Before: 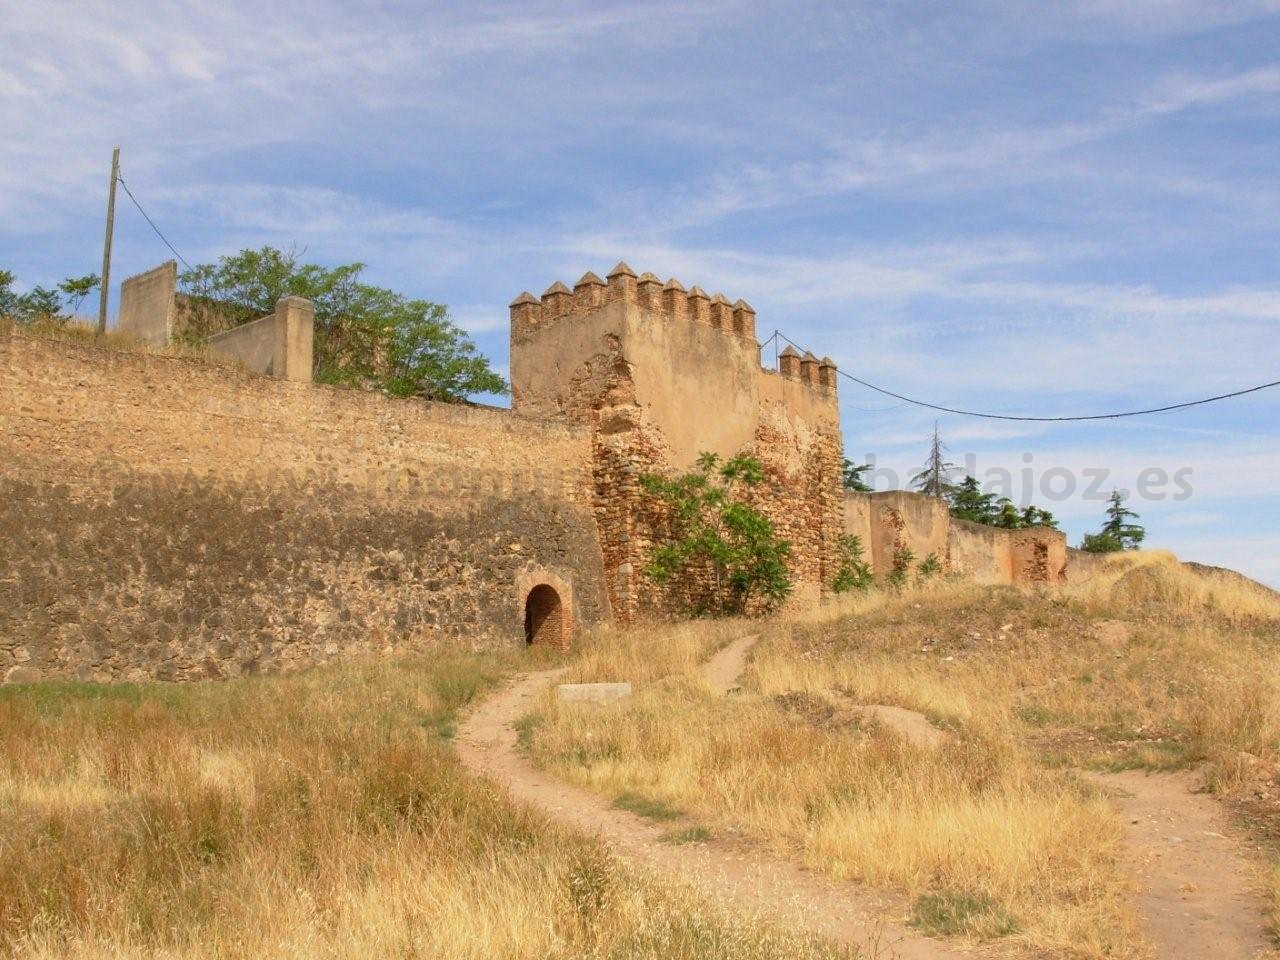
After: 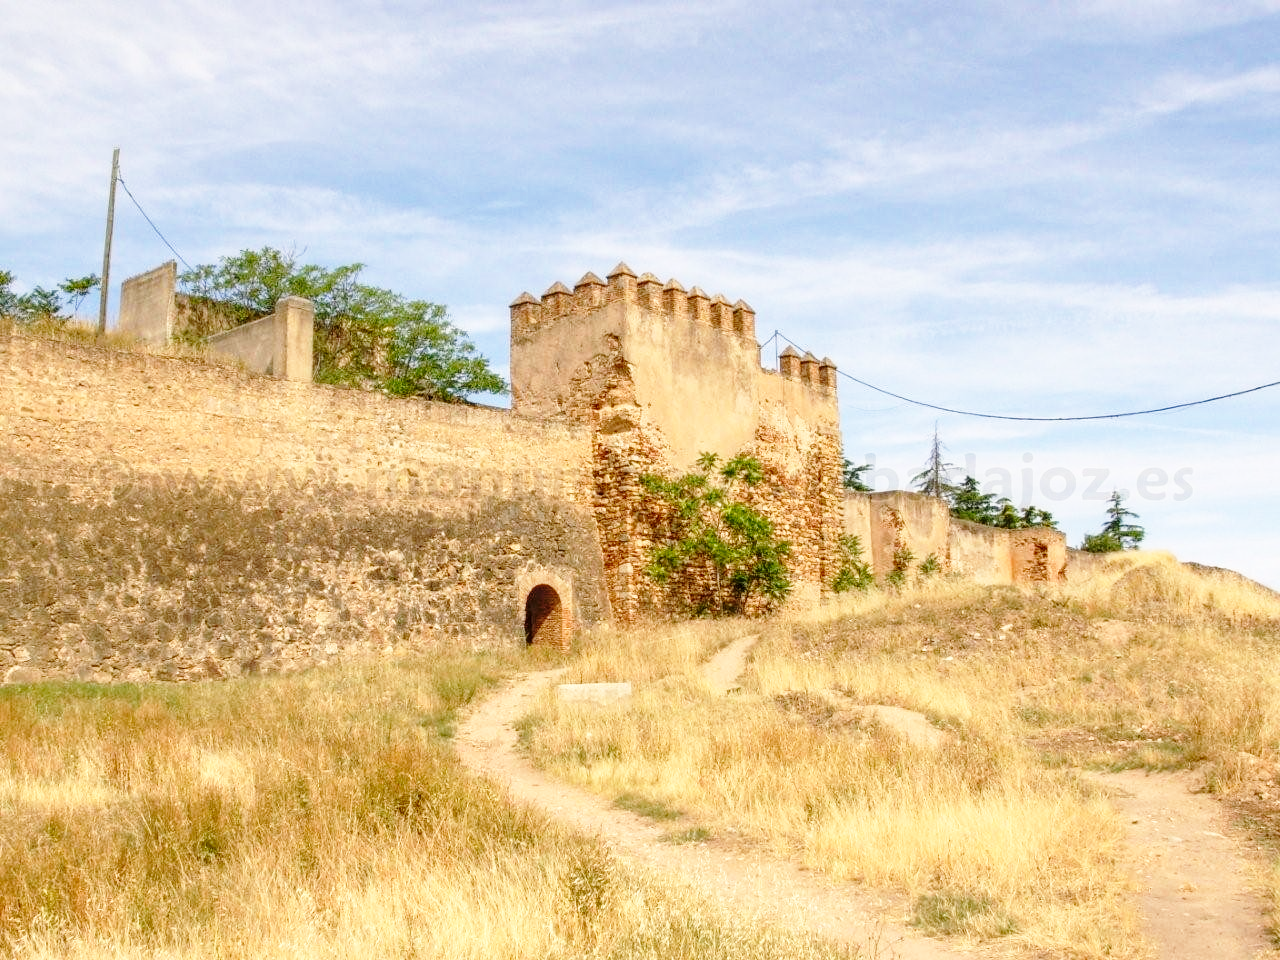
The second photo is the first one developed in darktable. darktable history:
base curve: curves: ch0 [(0, 0) (0.028, 0.03) (0.121, 0.232) (0.46, 0.748) (0.859, 0.968) (1, 1)], preserve colors none
local contrast: on, module defaults
